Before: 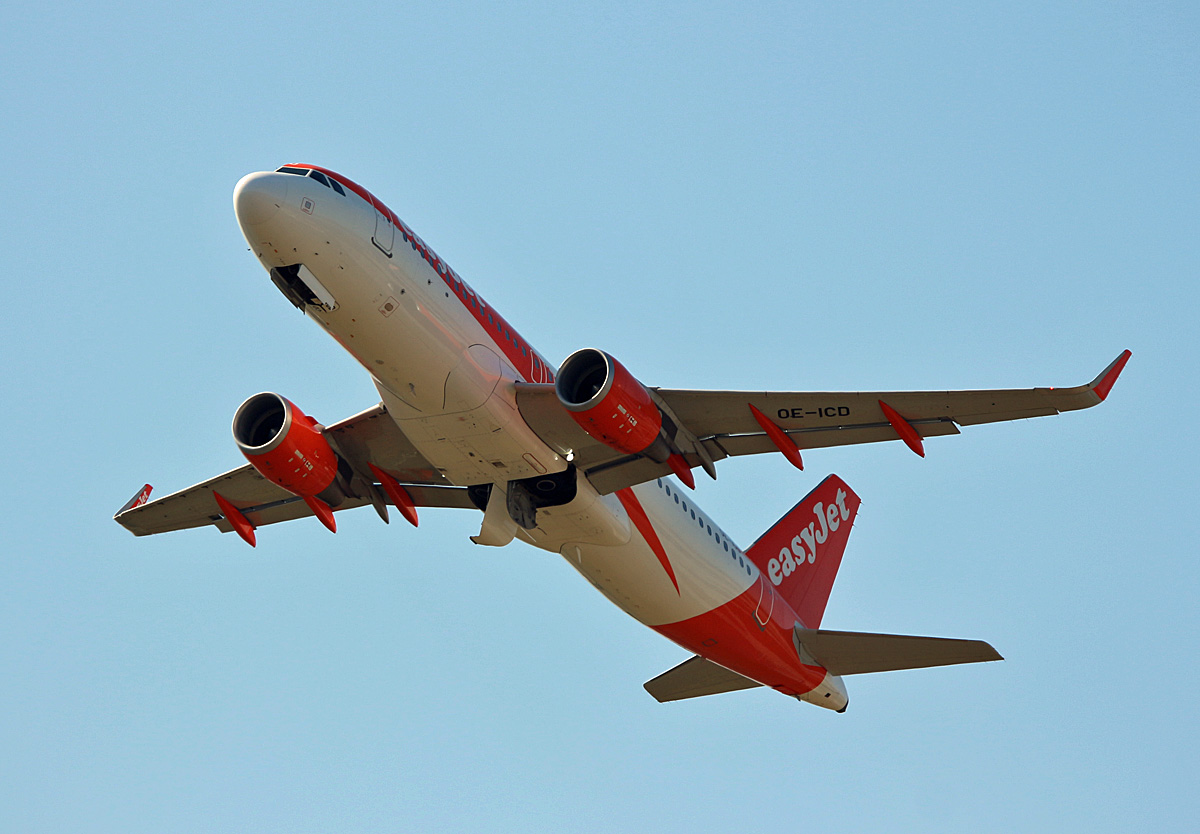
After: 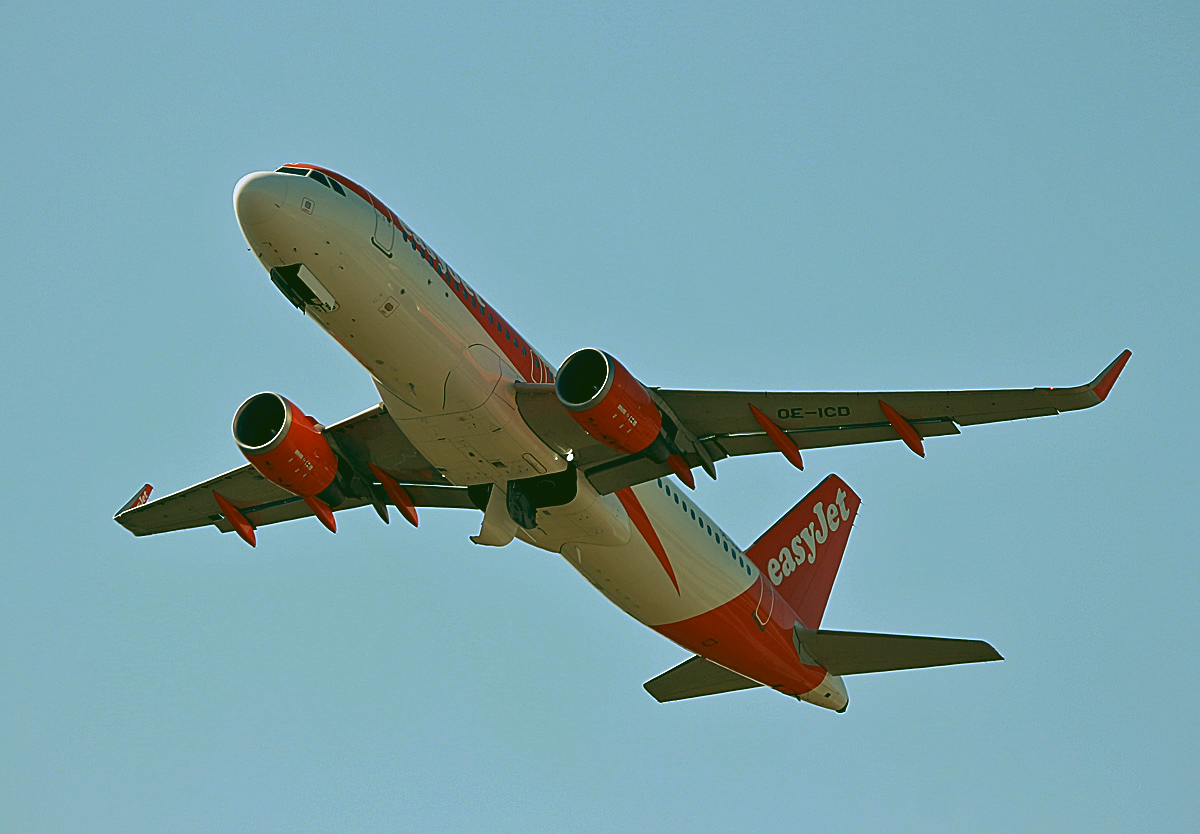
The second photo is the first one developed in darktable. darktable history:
sharpen: on, module defaults
rgb curve: curves: ch0 [(0.123, 0.061) (0.995, 0.887)]; ch1 [(0.06, 0.116) (1, 0.906)]; ch2 [(0, 0) (0.824, 0.69) (1, 1)], mode RGB, independent channels, compensate middle gray true
